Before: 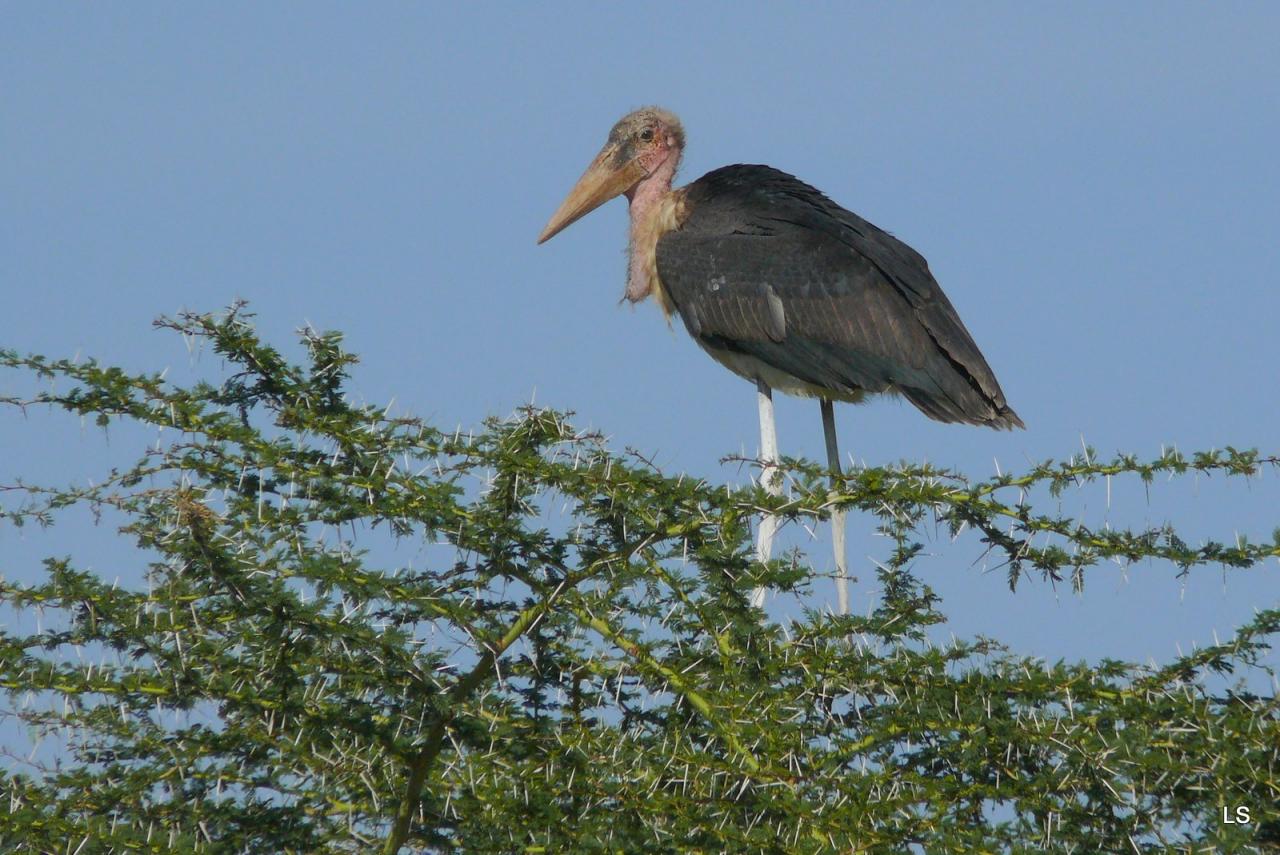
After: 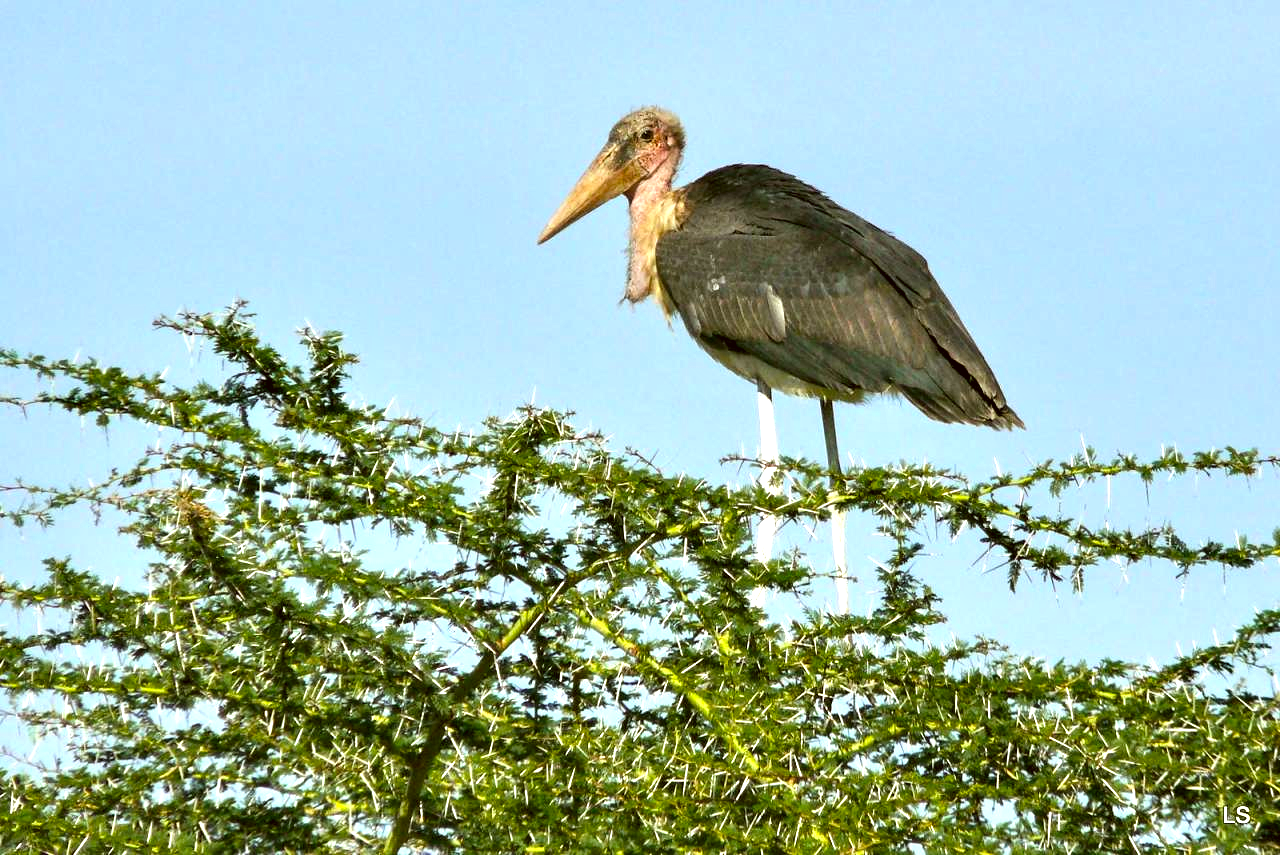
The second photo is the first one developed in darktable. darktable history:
contrast equalizer: y [[0.601, 0.6, 0.598, 0.598, 0.6, 0.601], [0.5 ×6], [0.5 ×6], [0 ×6], [0 ×6]]
color balance rgb: perceptual saturation grading › global saturation 10%, global vibrance 20%
color correction: highlights a* -1.43, highlights b* 10.12, shadows a* 0.395, shadows b* 19.35
exposure: exposure 1.2 EV, compensate highlight preservation false
